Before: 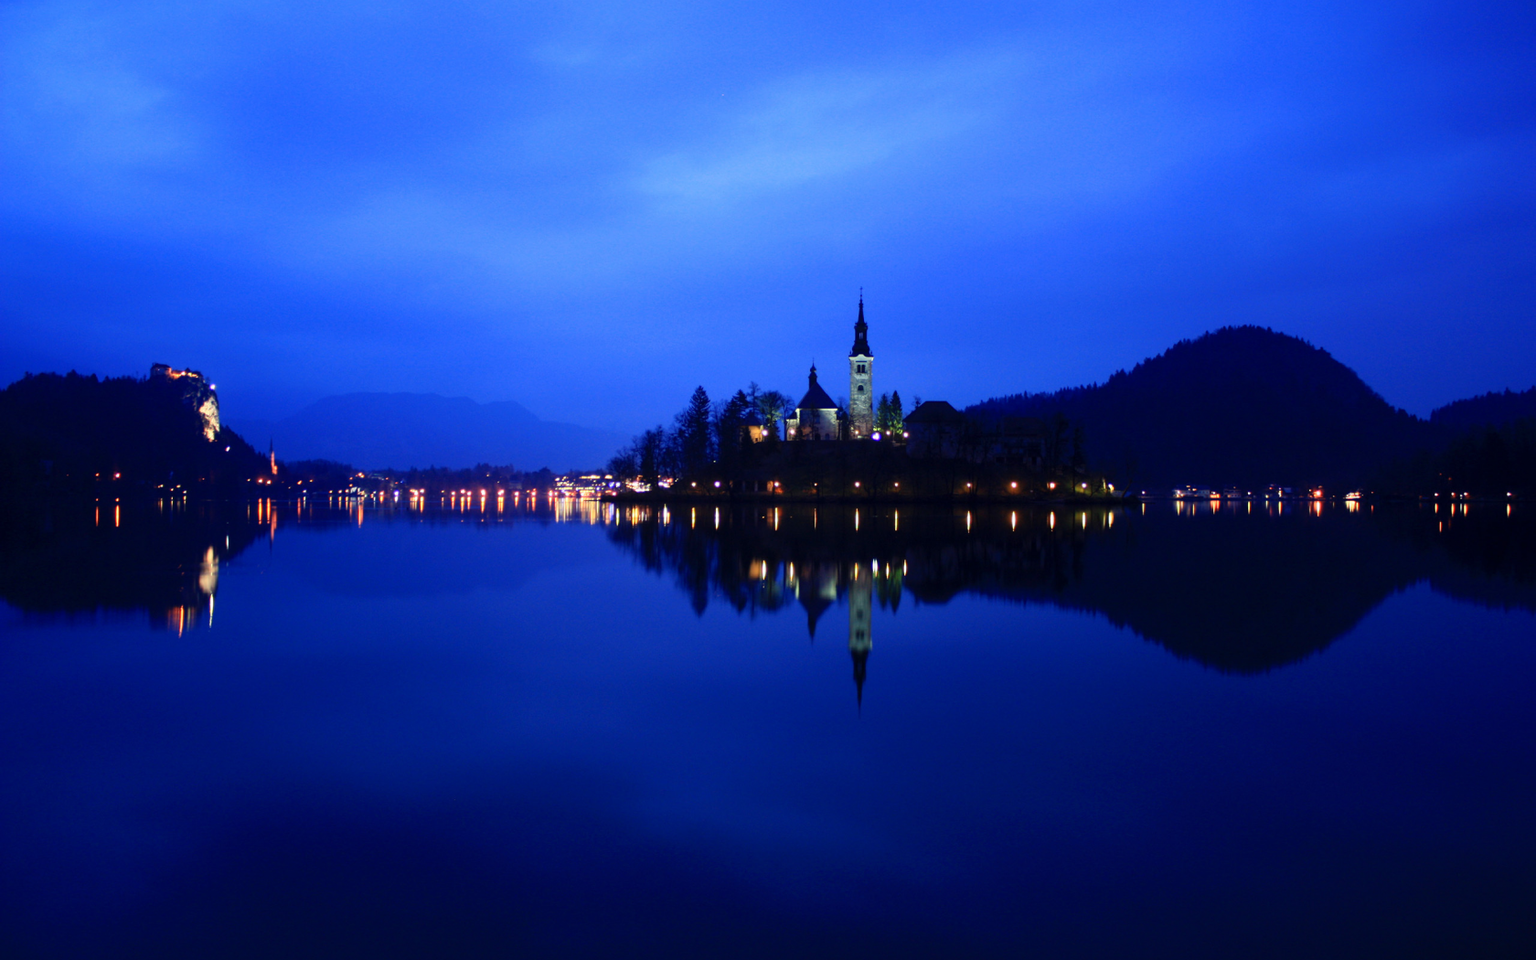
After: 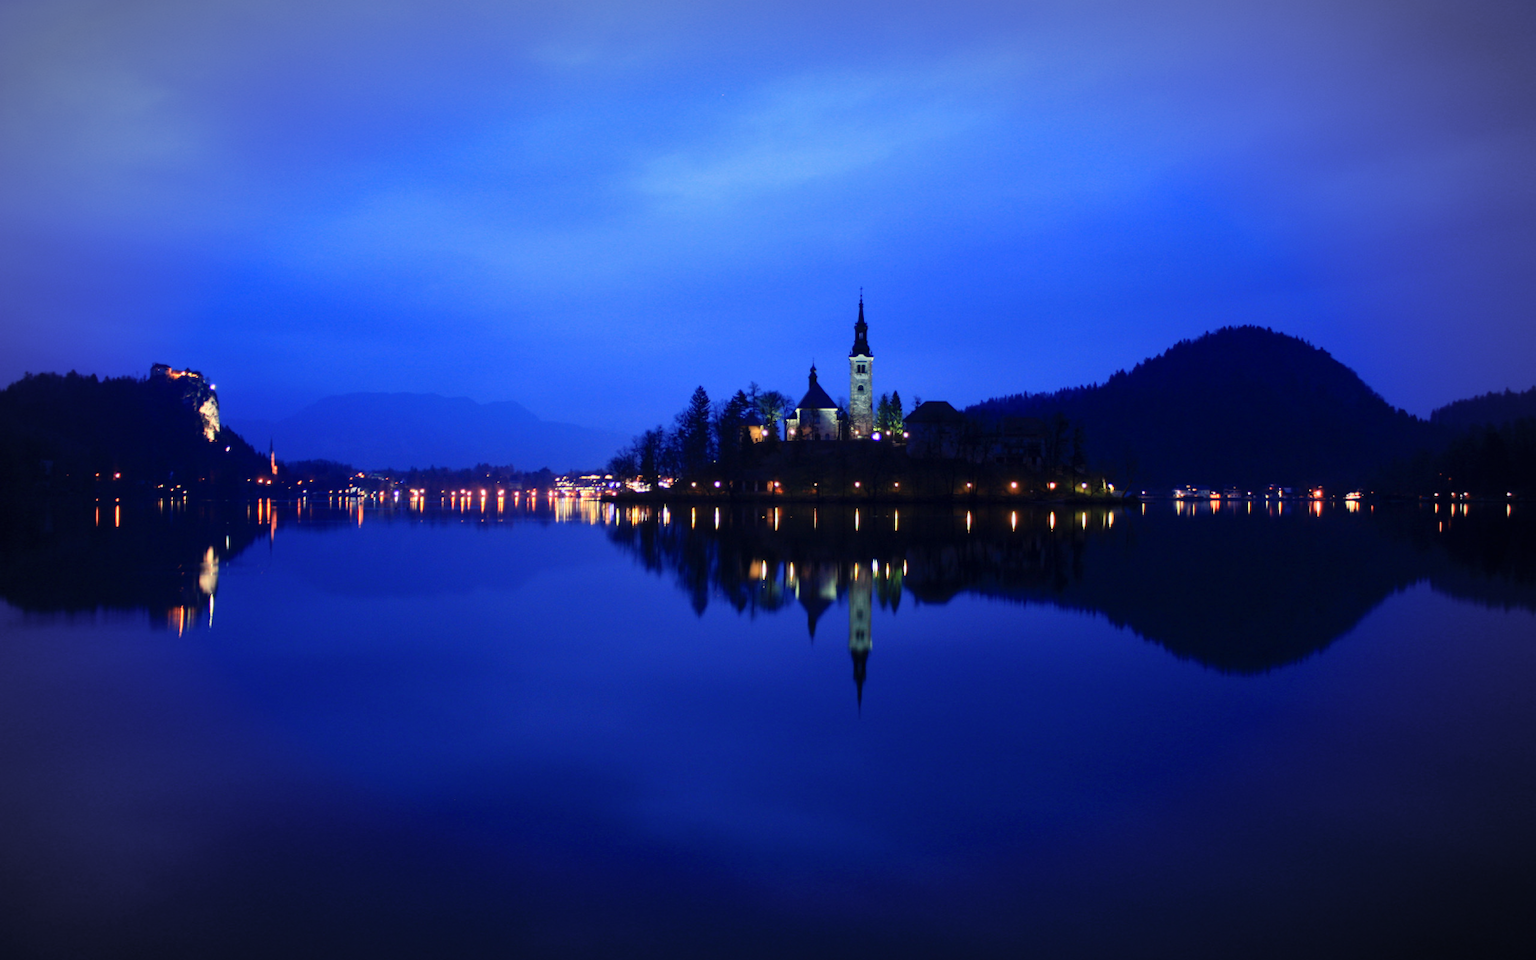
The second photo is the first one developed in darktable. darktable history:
vignetting: automatic ratio true
shadows and highlights: shadows 25, highlights -48, soften with gaussian
